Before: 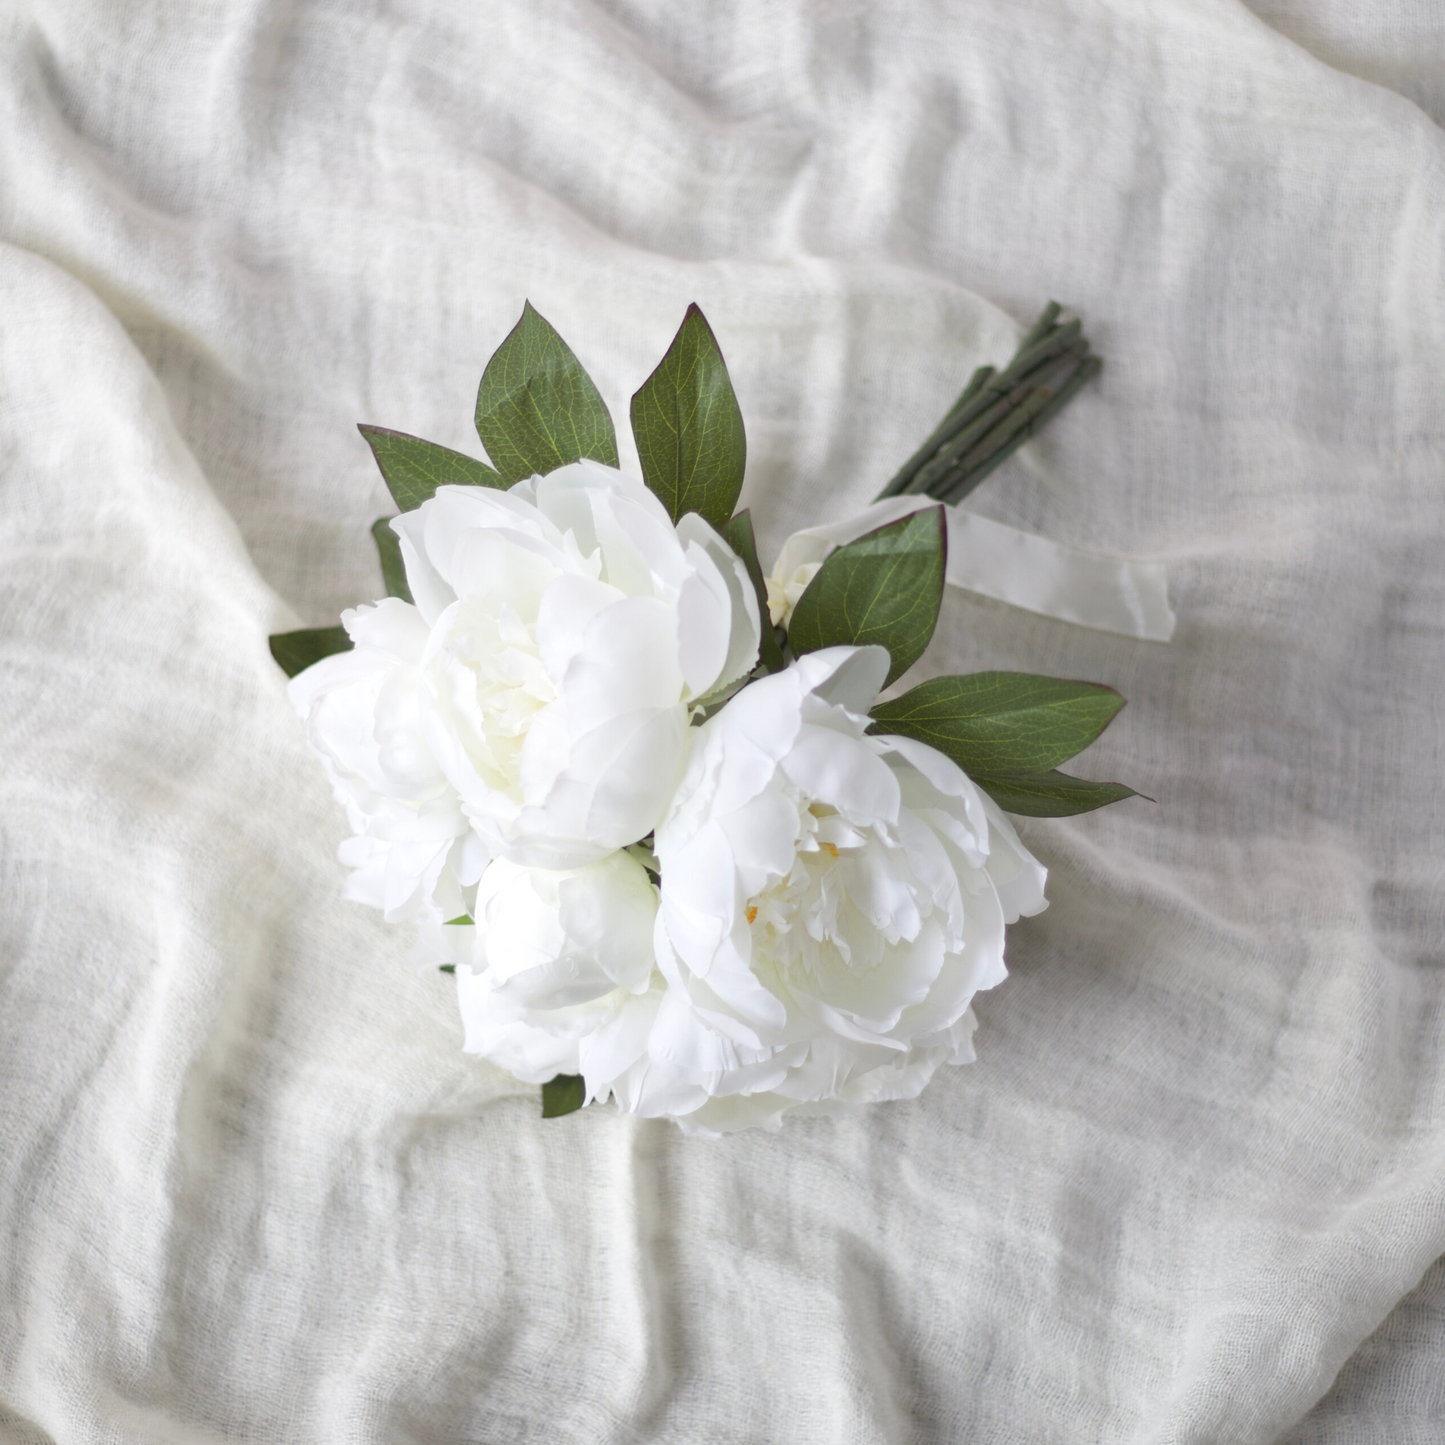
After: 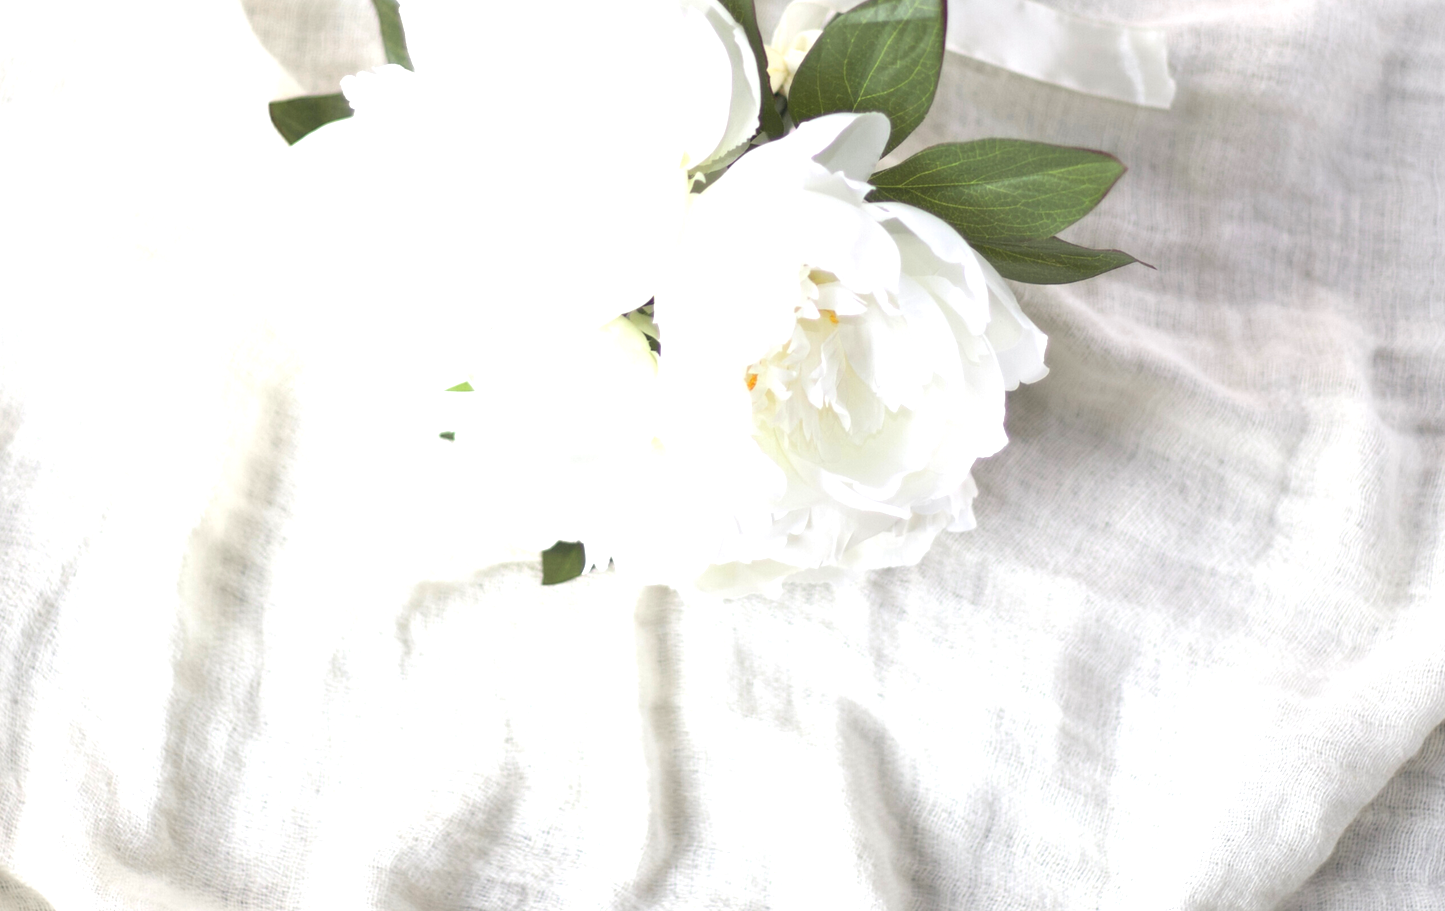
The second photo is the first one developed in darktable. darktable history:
color balance rgb: shadows lift › chroma 1.259%, shadows lift › hue 260°, linear chroma grading › shadows -6.29%, linear chroma grading › highlights -8.015%, linear chroma grading › global chroma -10.28%, linear chroma grading › mid-tones -8.252%, perceptual saturation grading › global saturation 19.572%, global vibrance 9.62%
crop and rotate: top 36.944%
exposure: black level correction 0, exposure 0.954 EV, compensate highlight preservation false
